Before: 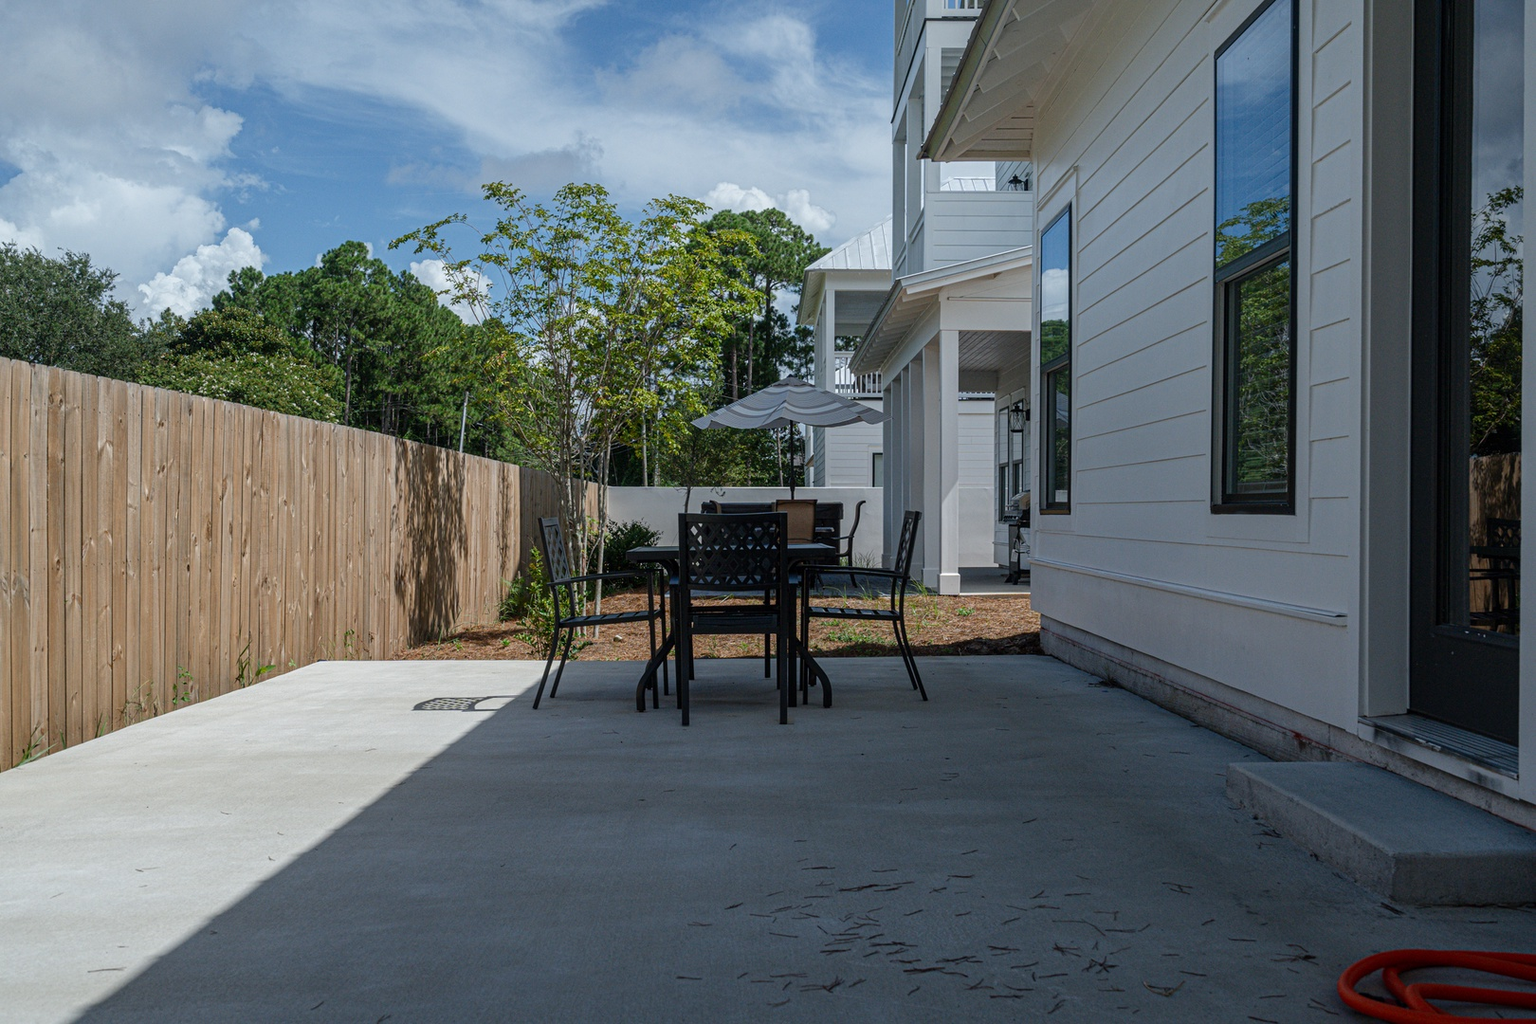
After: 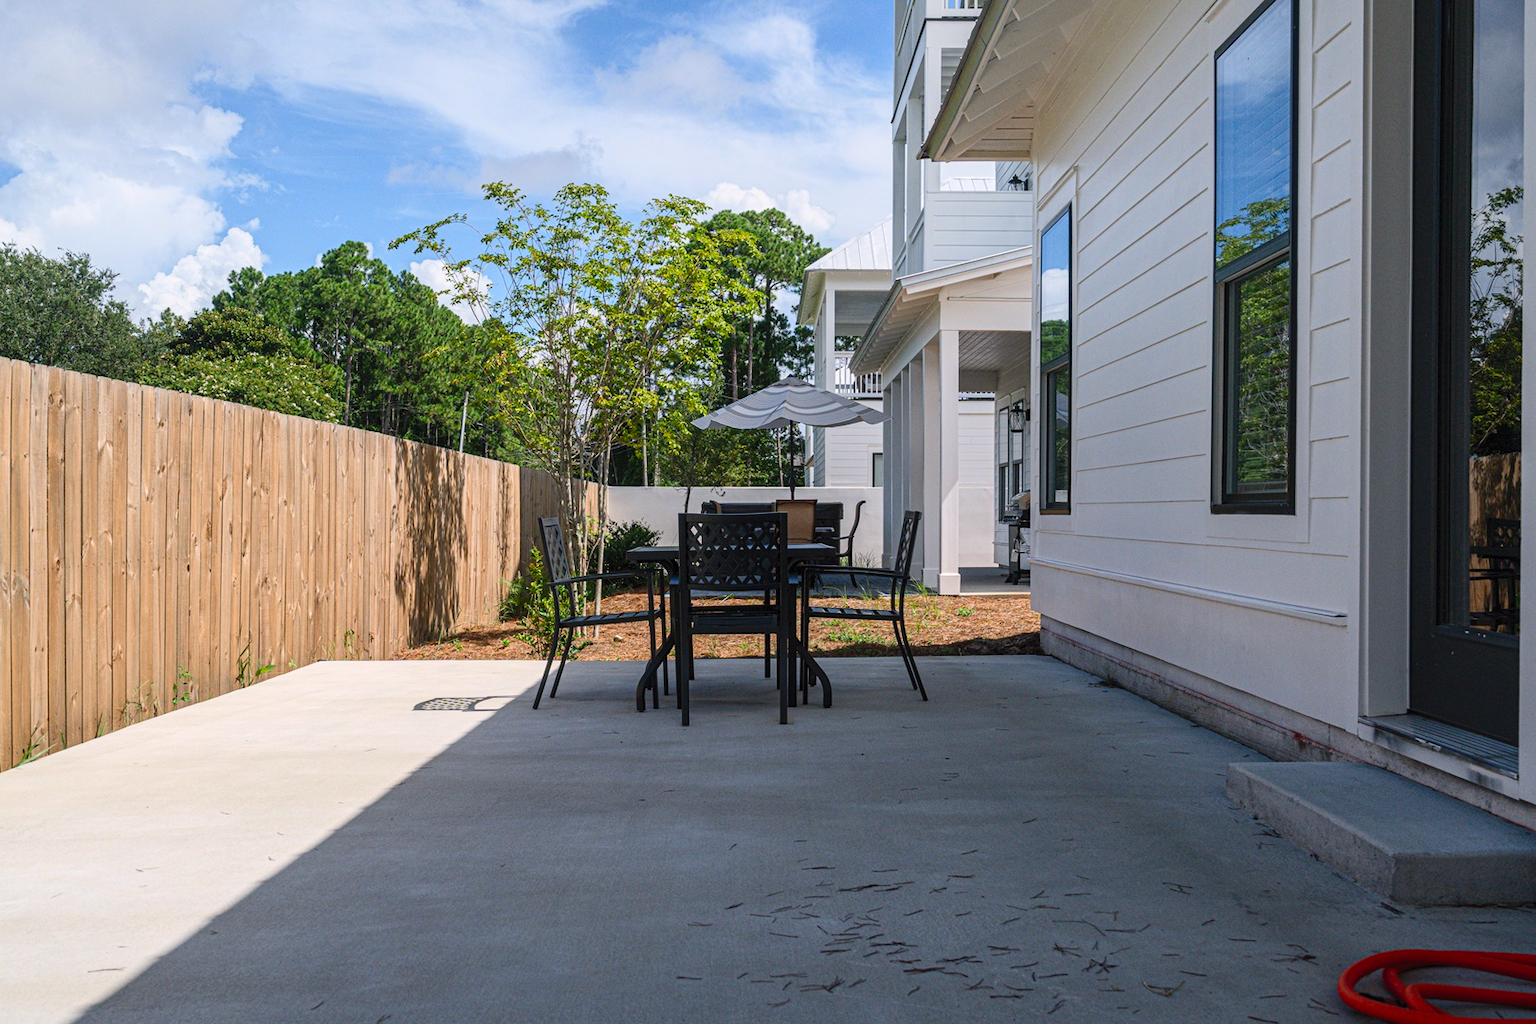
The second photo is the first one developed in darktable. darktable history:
contrast brightness saturation: contrast 0.237, brightness 0.255, saturation 0.374
color correction: highlights a* 5.82, highlights b* 4.77
